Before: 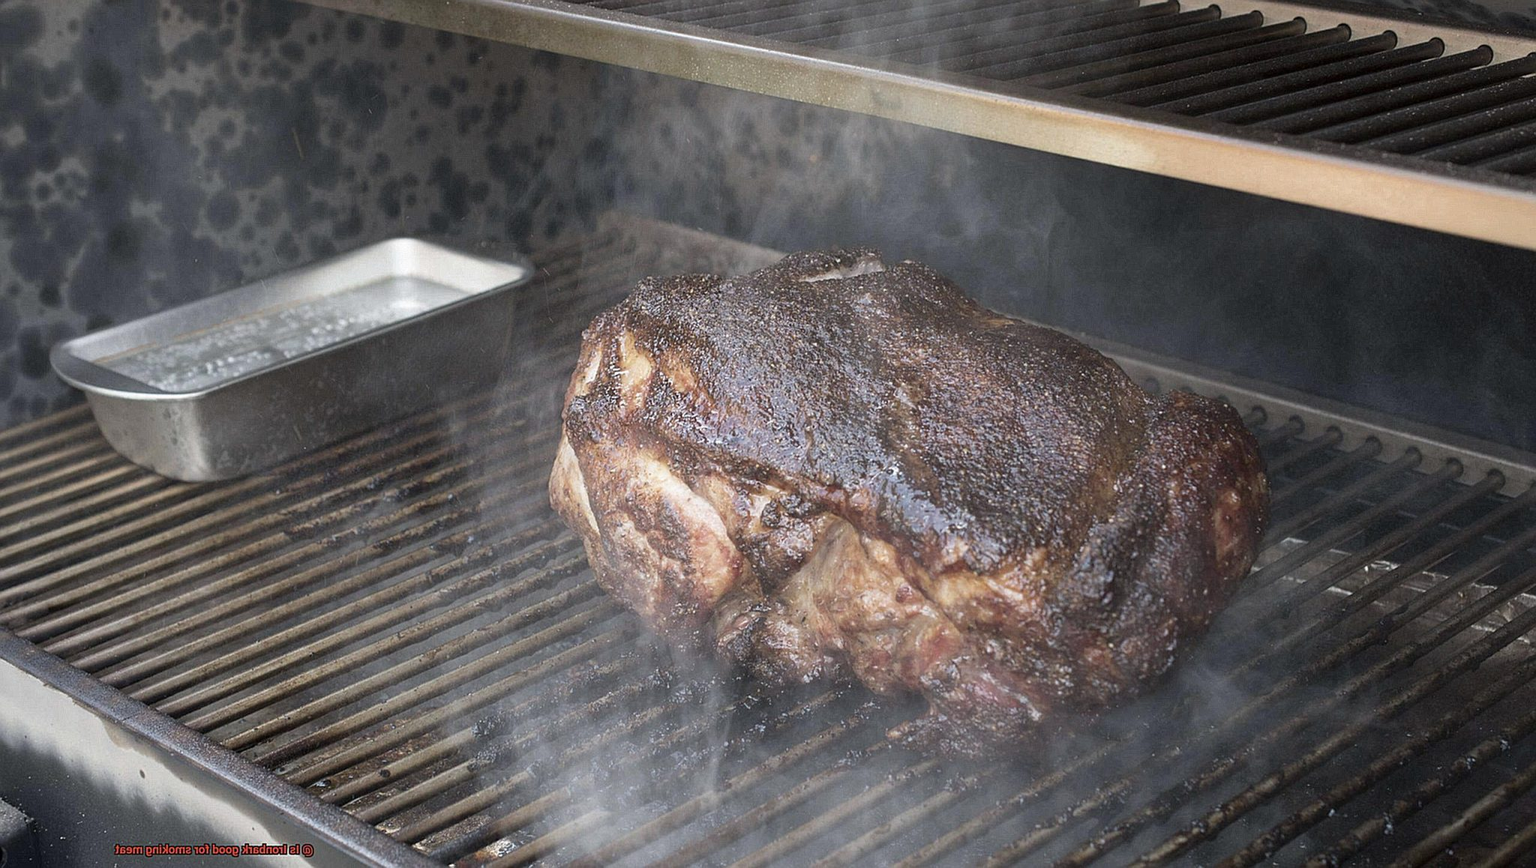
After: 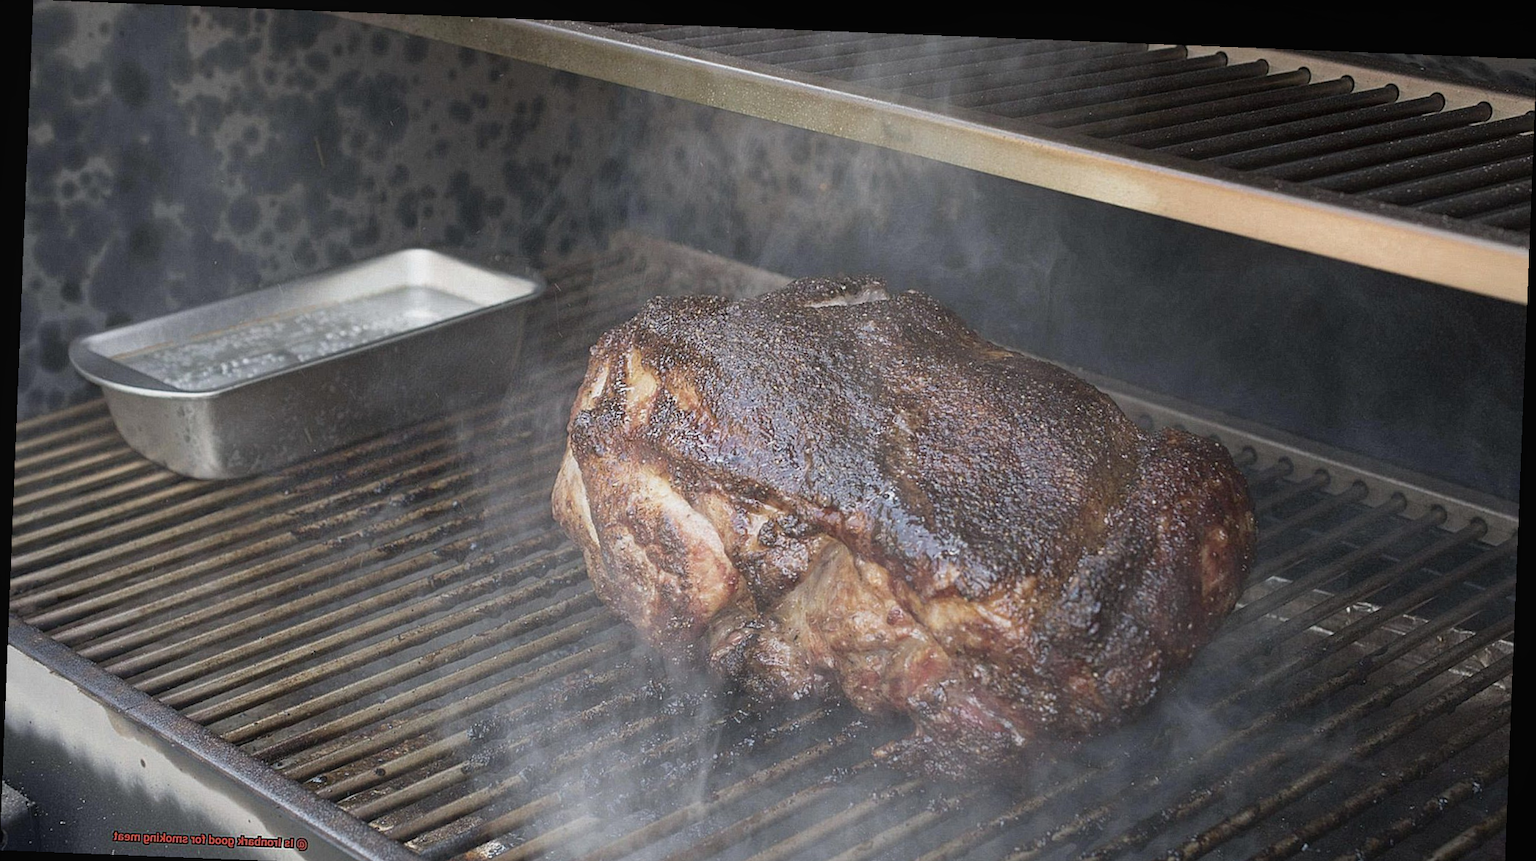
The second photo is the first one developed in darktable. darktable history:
crop and rotate: top 0%, bottom 5.097%
rotate and perspective: rotation 2.27°, automatic cropping off
contrast equalizer: y [[0.439, 0.44, 0.442, 0.457, 0.493, 0.498], [0.5 ×6], [0.5 ×6], [0 ×6], [0 ×6]], mix 0.59
